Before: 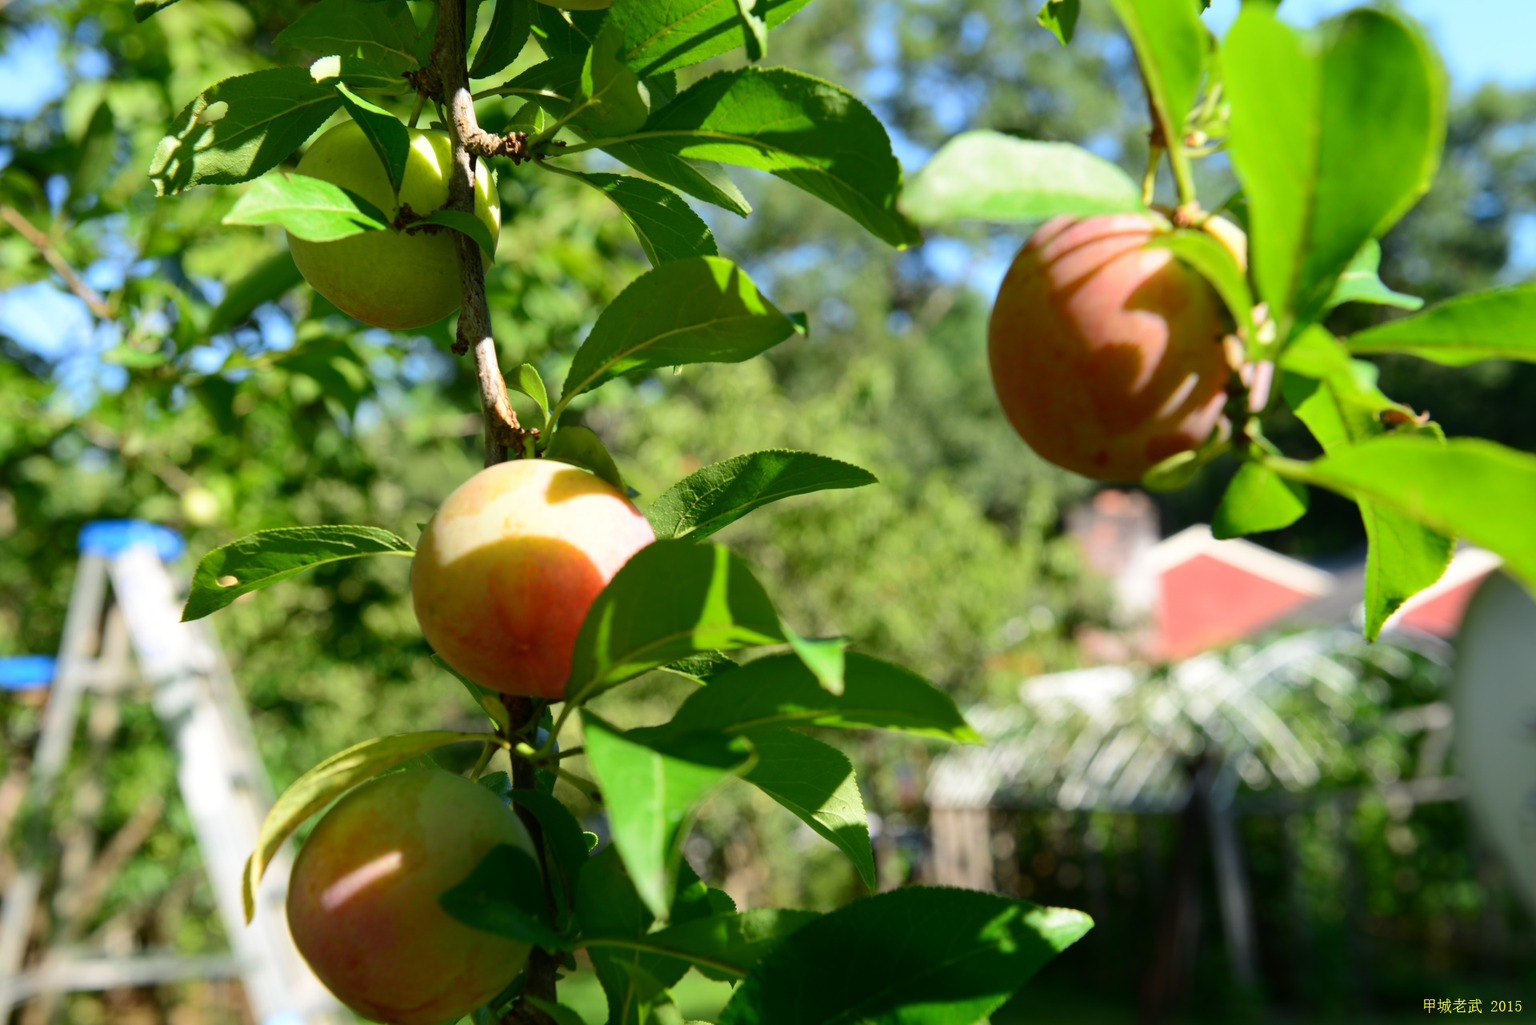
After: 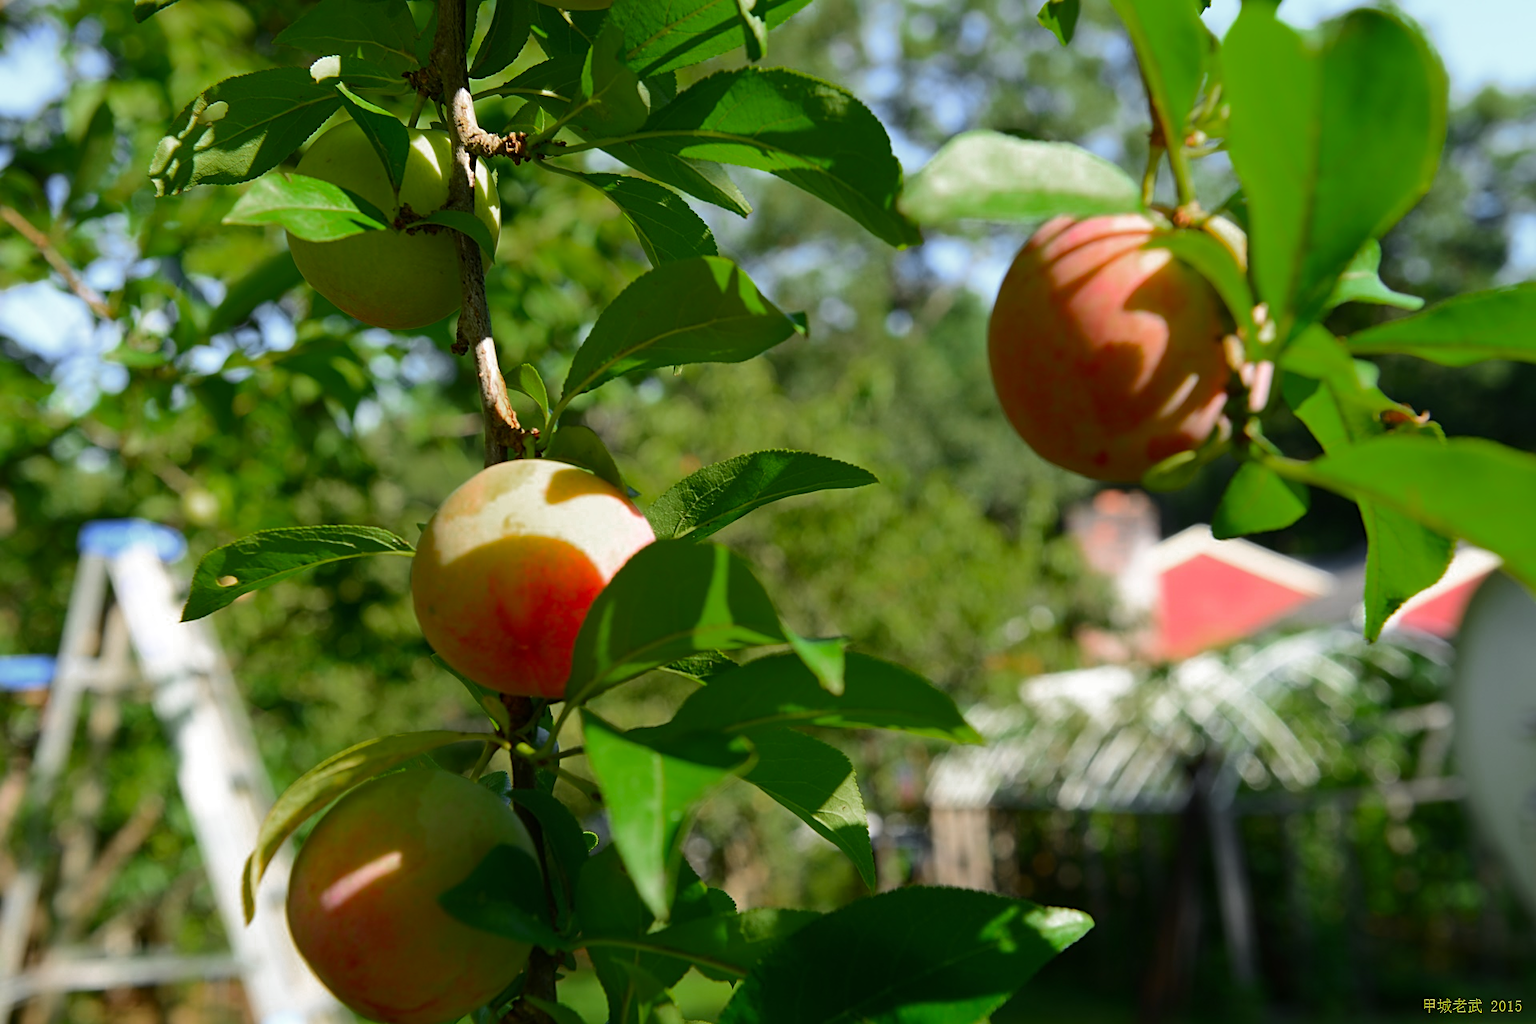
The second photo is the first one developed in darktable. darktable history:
color zones: curves: ch0 [(0, 0.48) (0.209, 0.398) (0.305, 0.332) (0.429, 0.493) (0.571, 0.5) (0.714, 0.5) (0.857, 0.5) (1, 0.48)]; ch1 [(0, 0.633) (0.143, 0.586) (0.286, 0.489) (0.429, 0.448) (0.571, 0.31) (0.714, 0.335) (0.857, 0.492) (1, 0.633)]; ch2 [(0, 0.448) (0.143, 0.498) (0.286, 0.5) (0.429, 0.5) (0.571, 0.5) (0.714, 0.5) (0.857, 0.5) (1, 0.448)]
sharpen: on, module defaults
